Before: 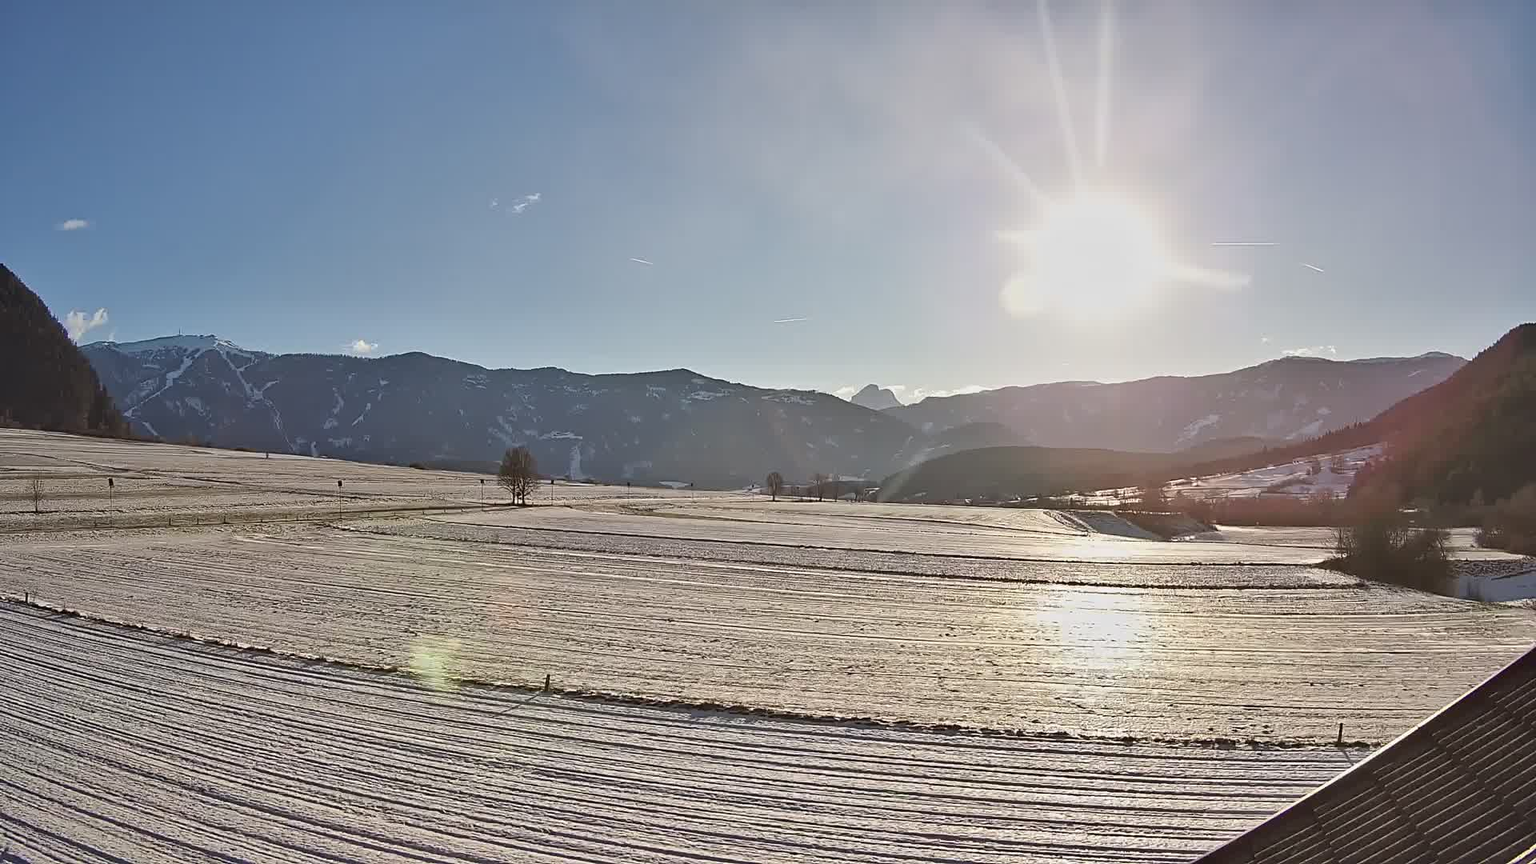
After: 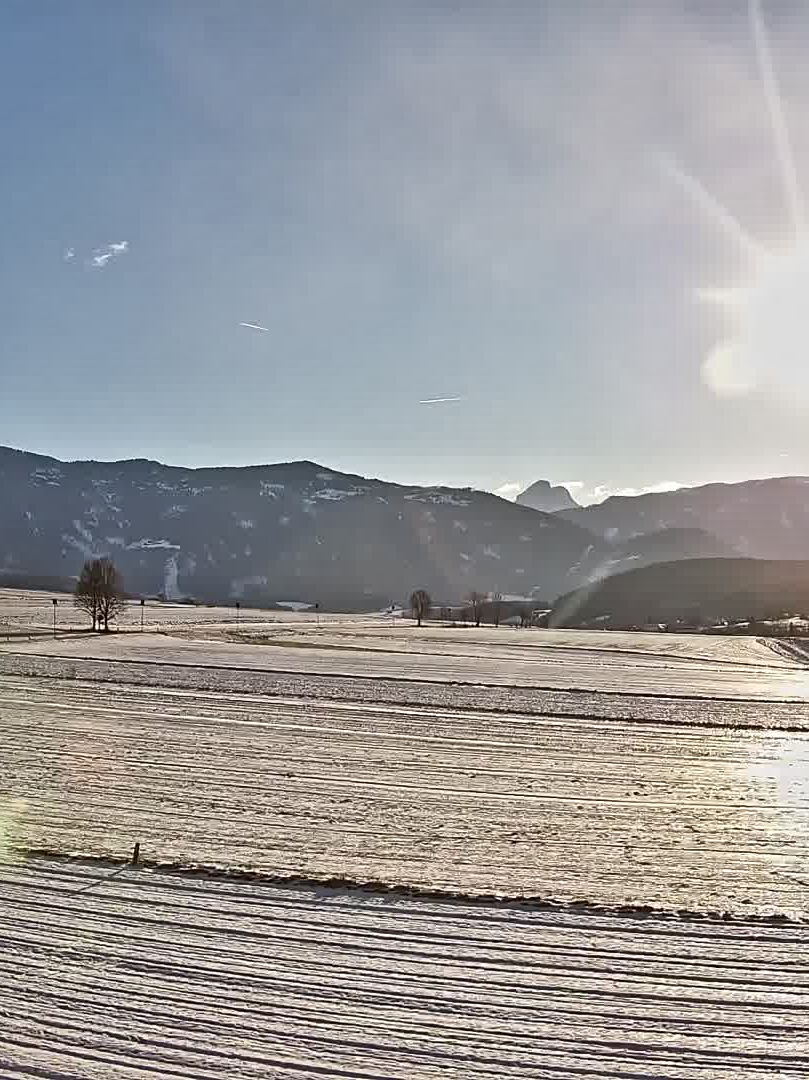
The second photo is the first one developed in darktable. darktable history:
local contrast: mode bilateral grid, contrast 20, coarseness 19, detail 163%, midtone range 0.2
crop: left 28.583%, right 29.231%
